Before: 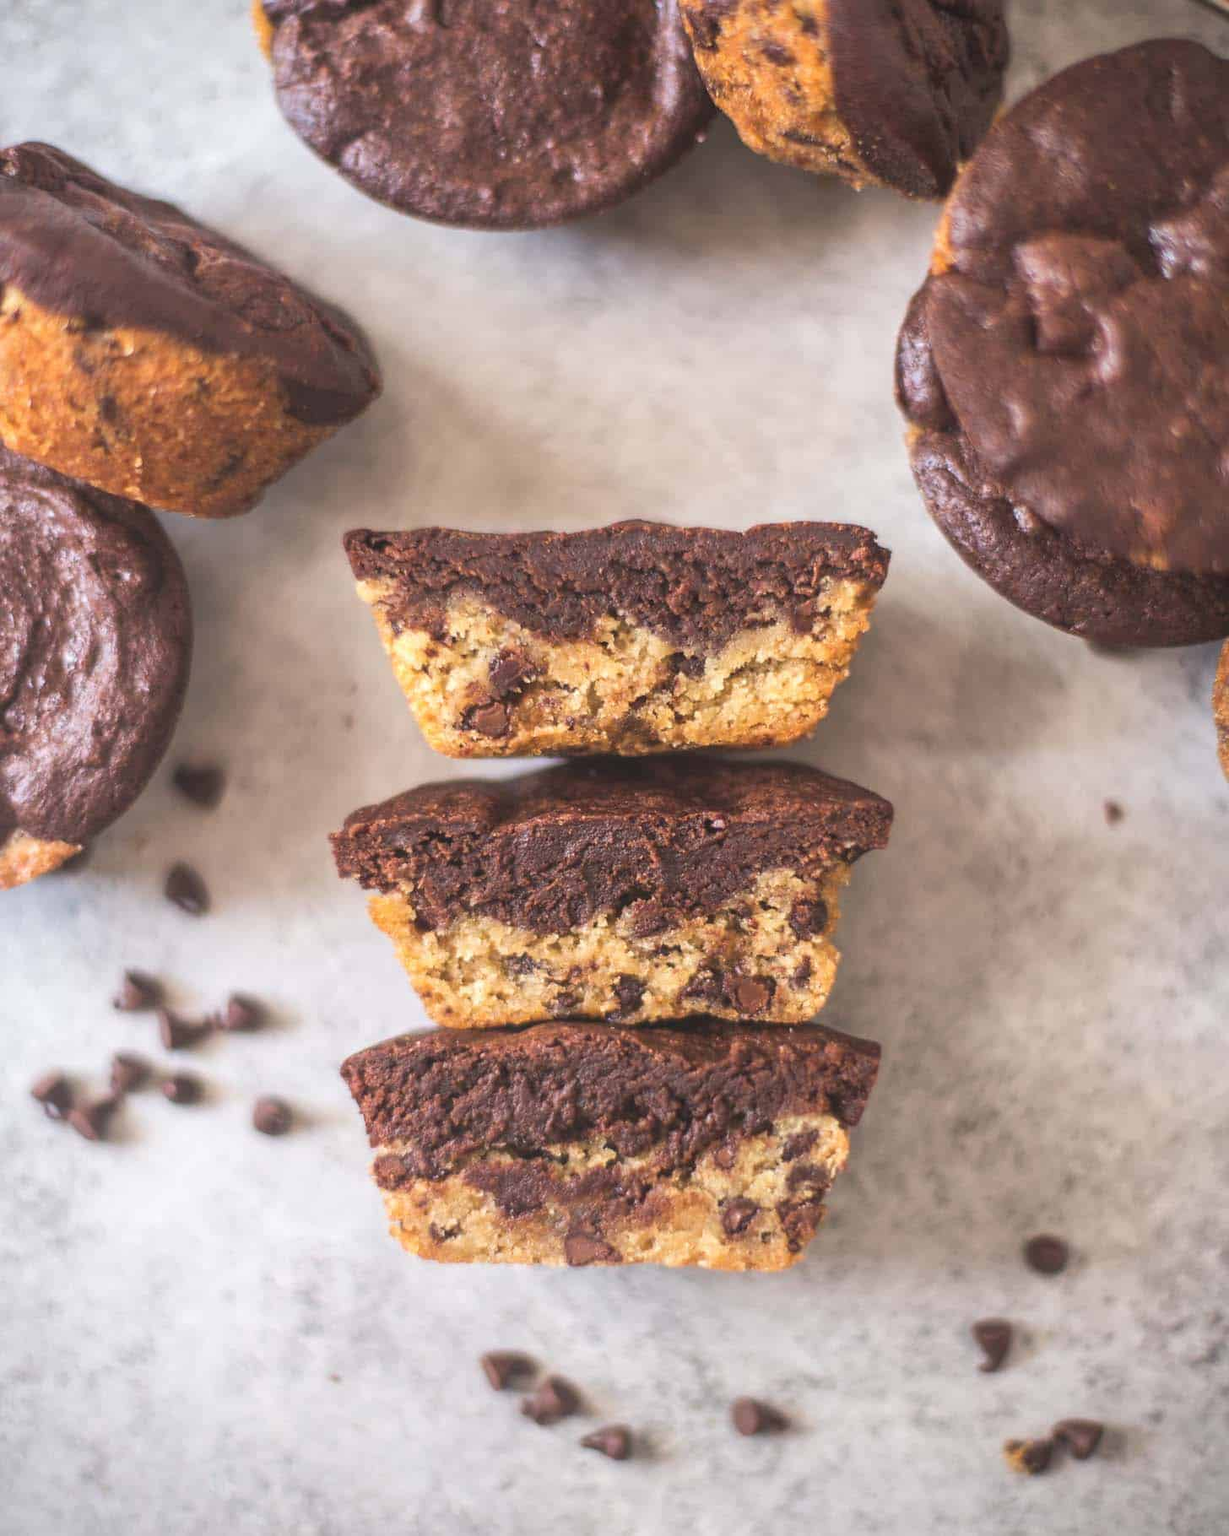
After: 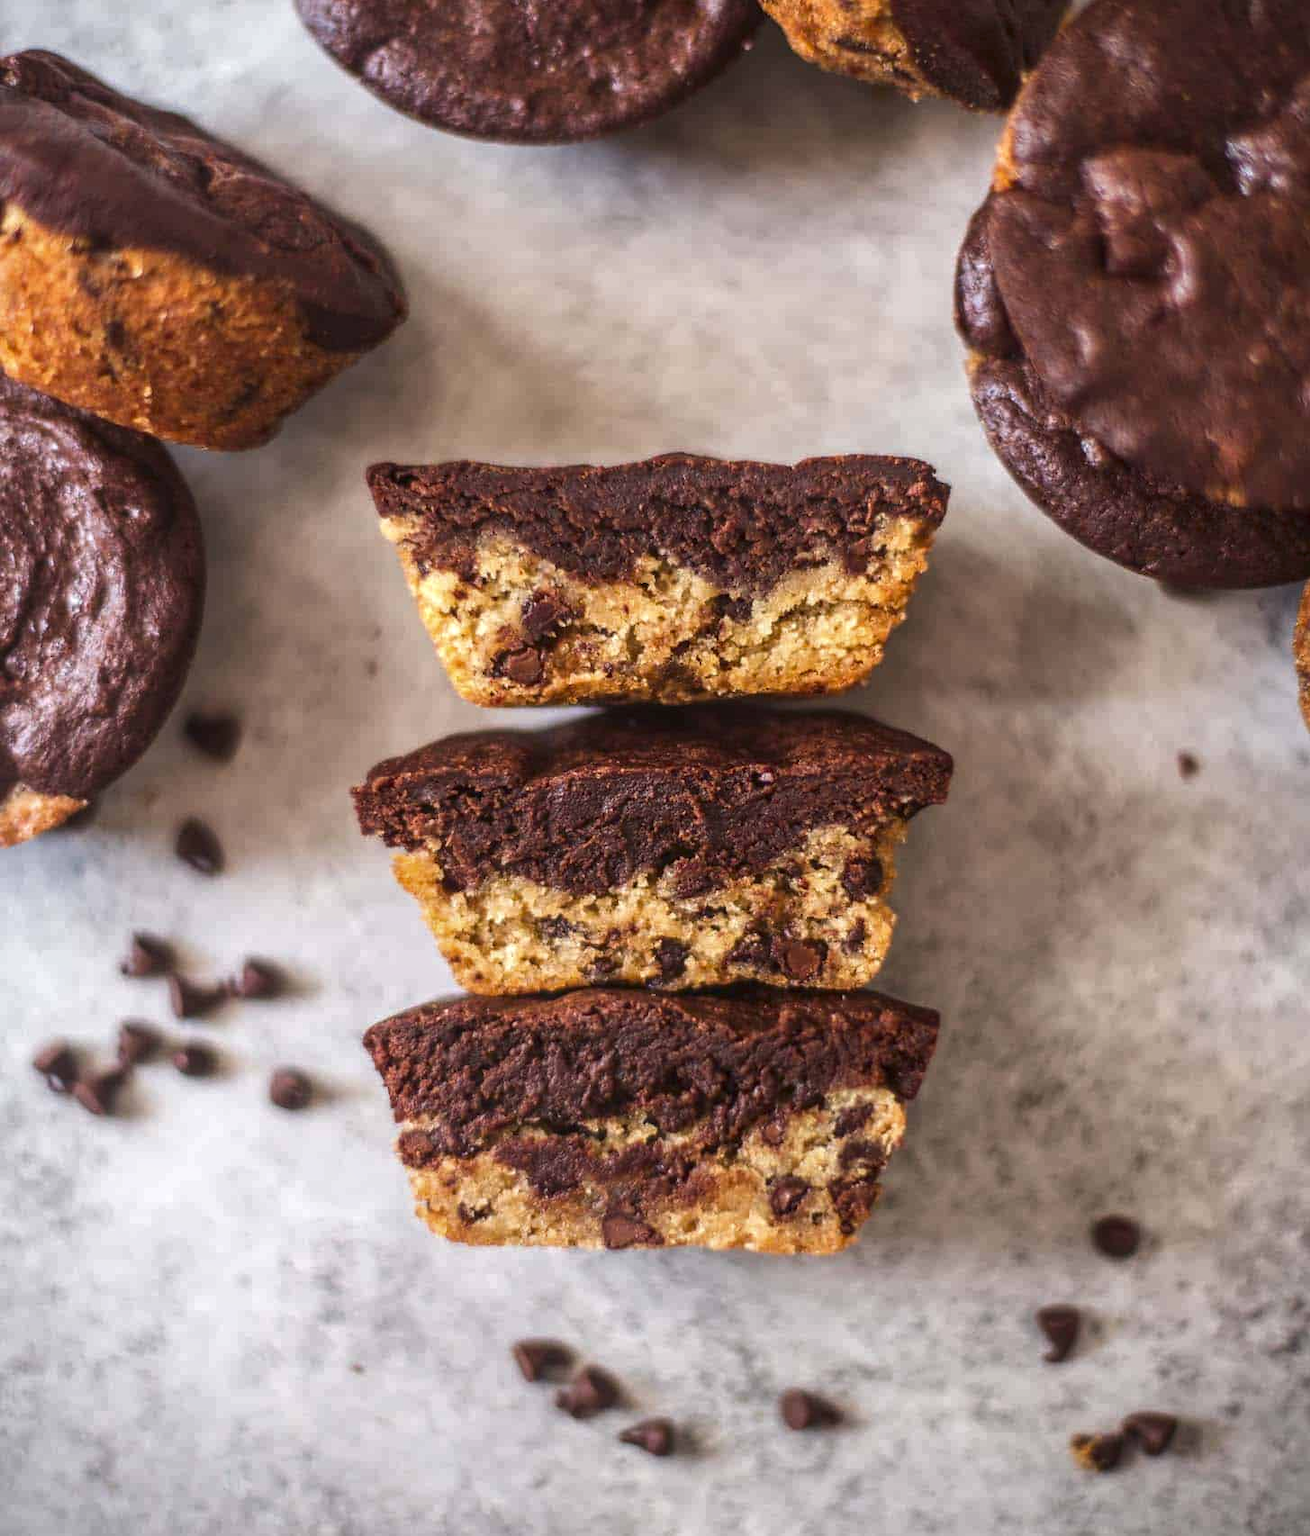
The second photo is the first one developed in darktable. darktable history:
local contrast: on, module defaults
contrast brightness saturation: brightness -0.2, saturation 0.08
crop and rotate: top 6.25%
